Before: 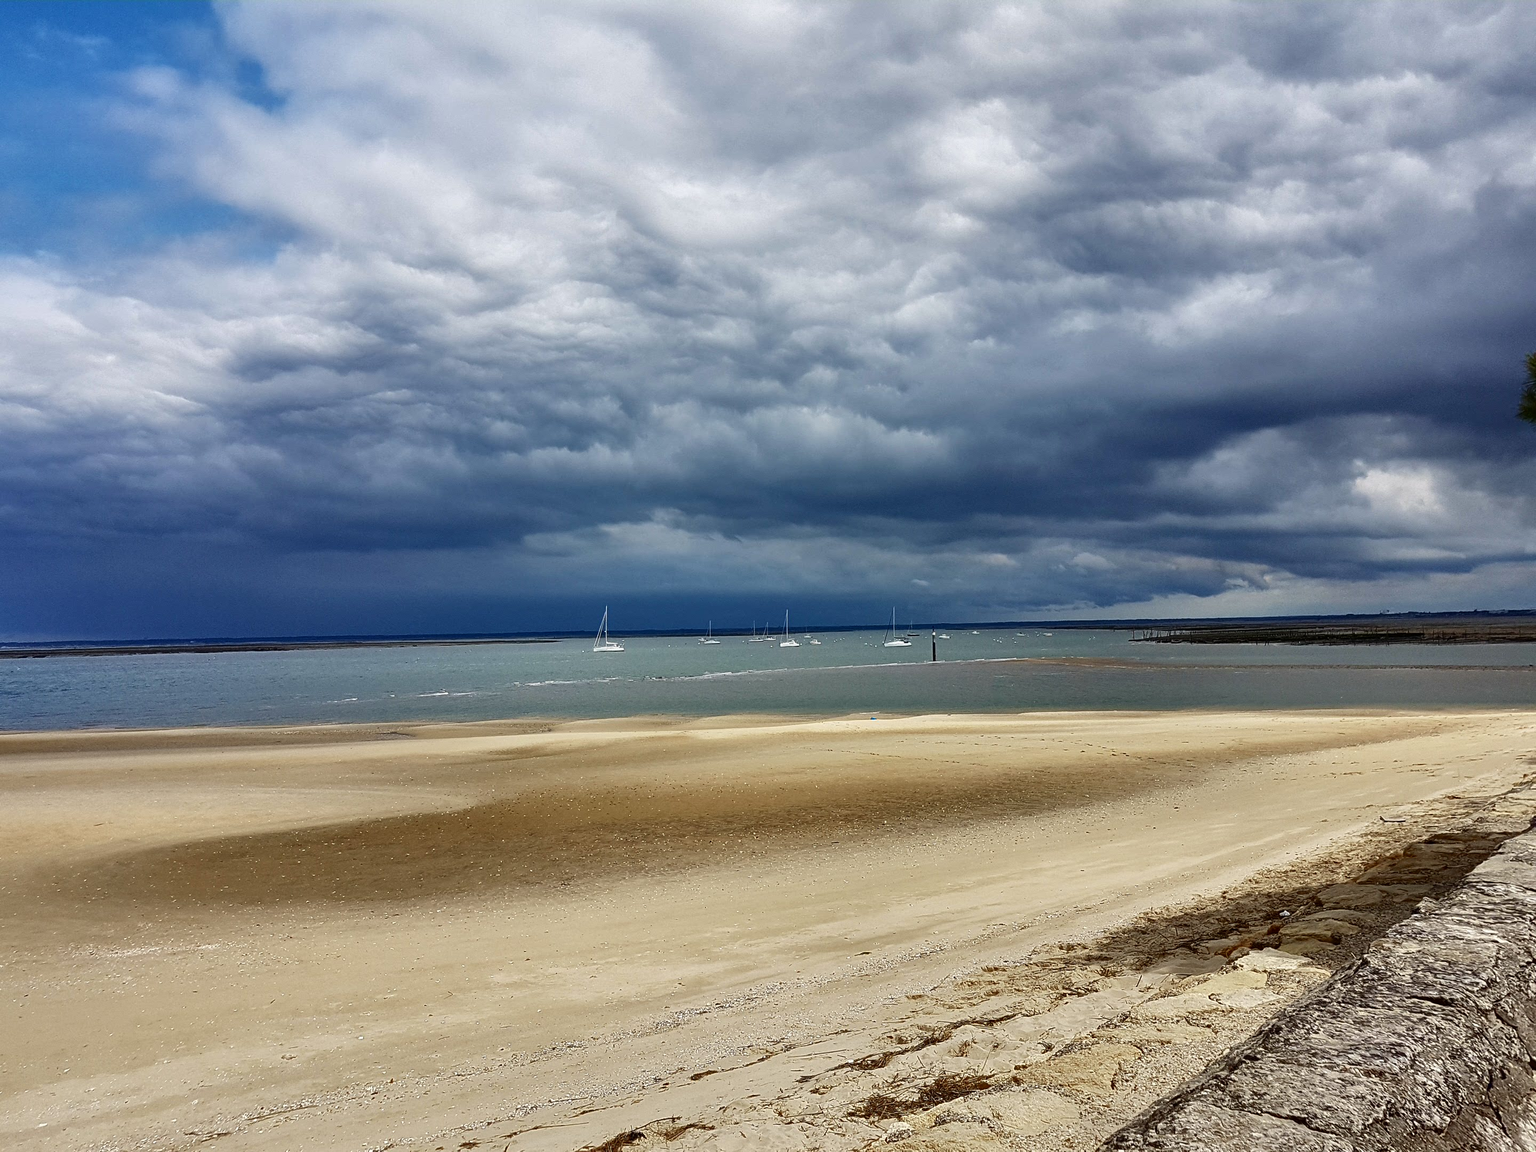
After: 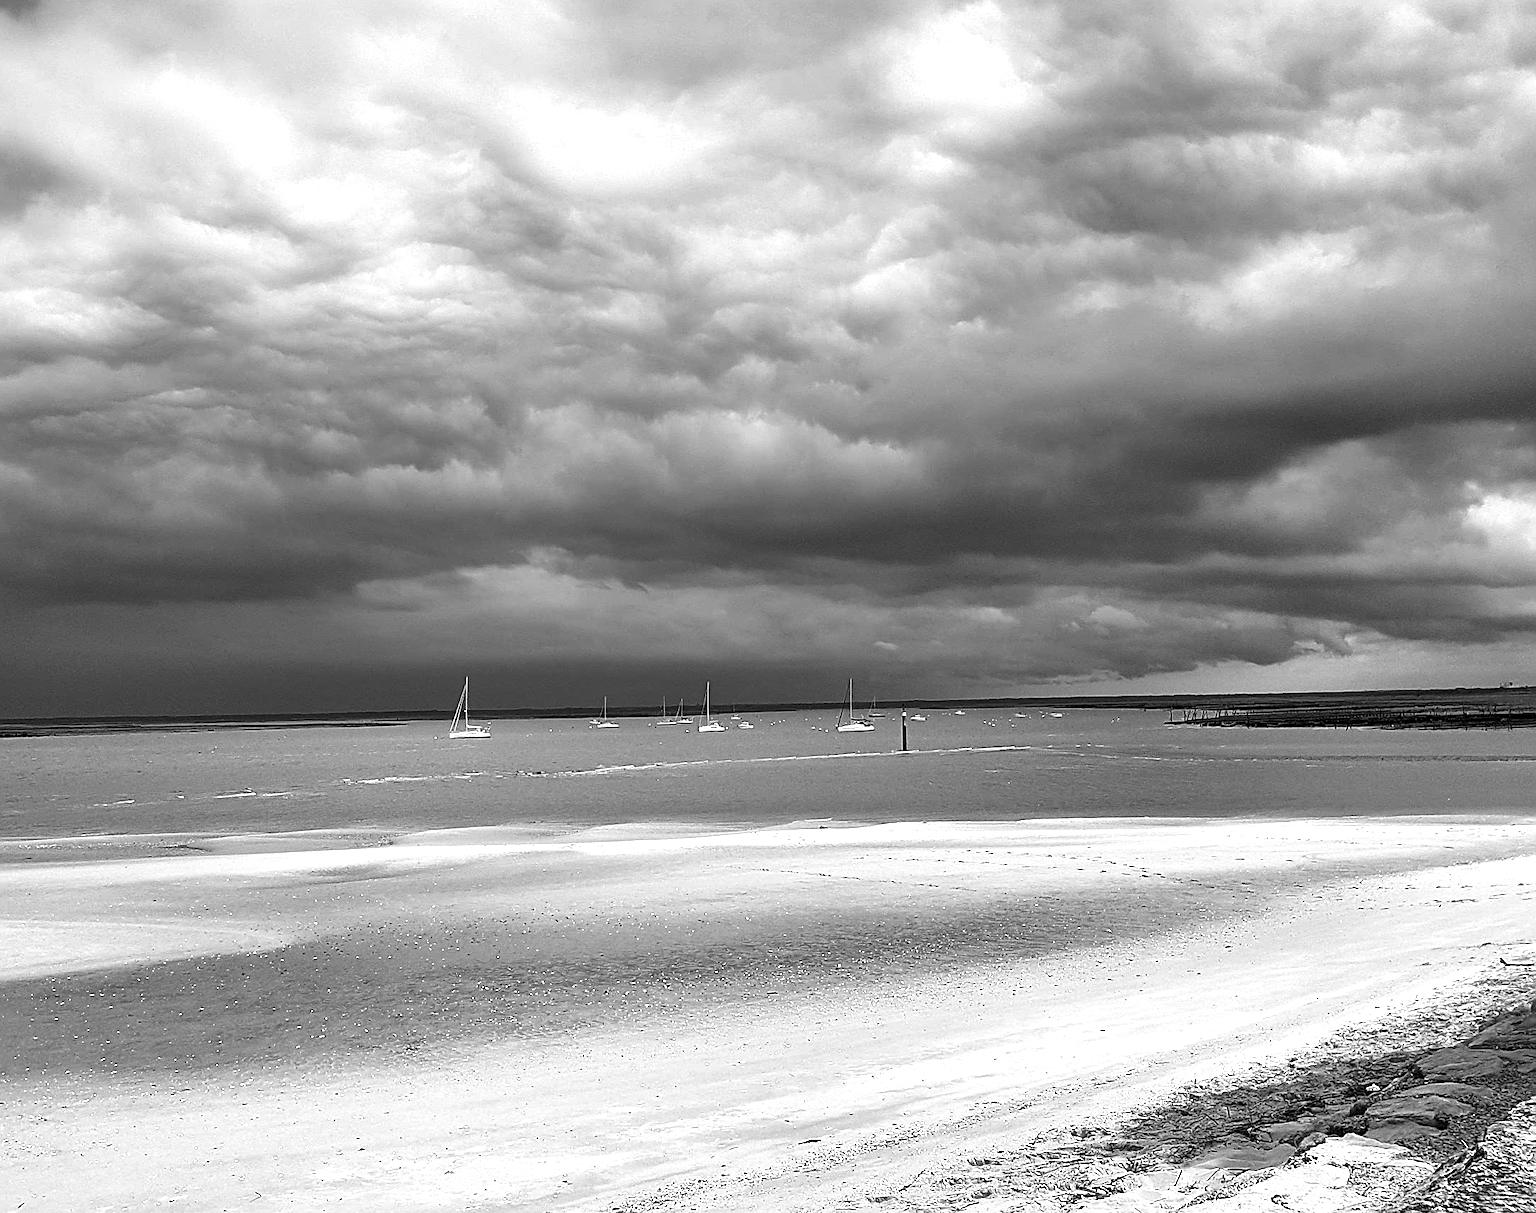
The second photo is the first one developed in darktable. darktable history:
crop: left 16.768%, top 8.653%, right 8.362%, bottom 12.485%
sharpen: on, module defaults
monochrome: a 26.22, b 42.67, size 0.8
exposure: black level correction 0.001, exposure 1 EV, compensate highlight preservation false
